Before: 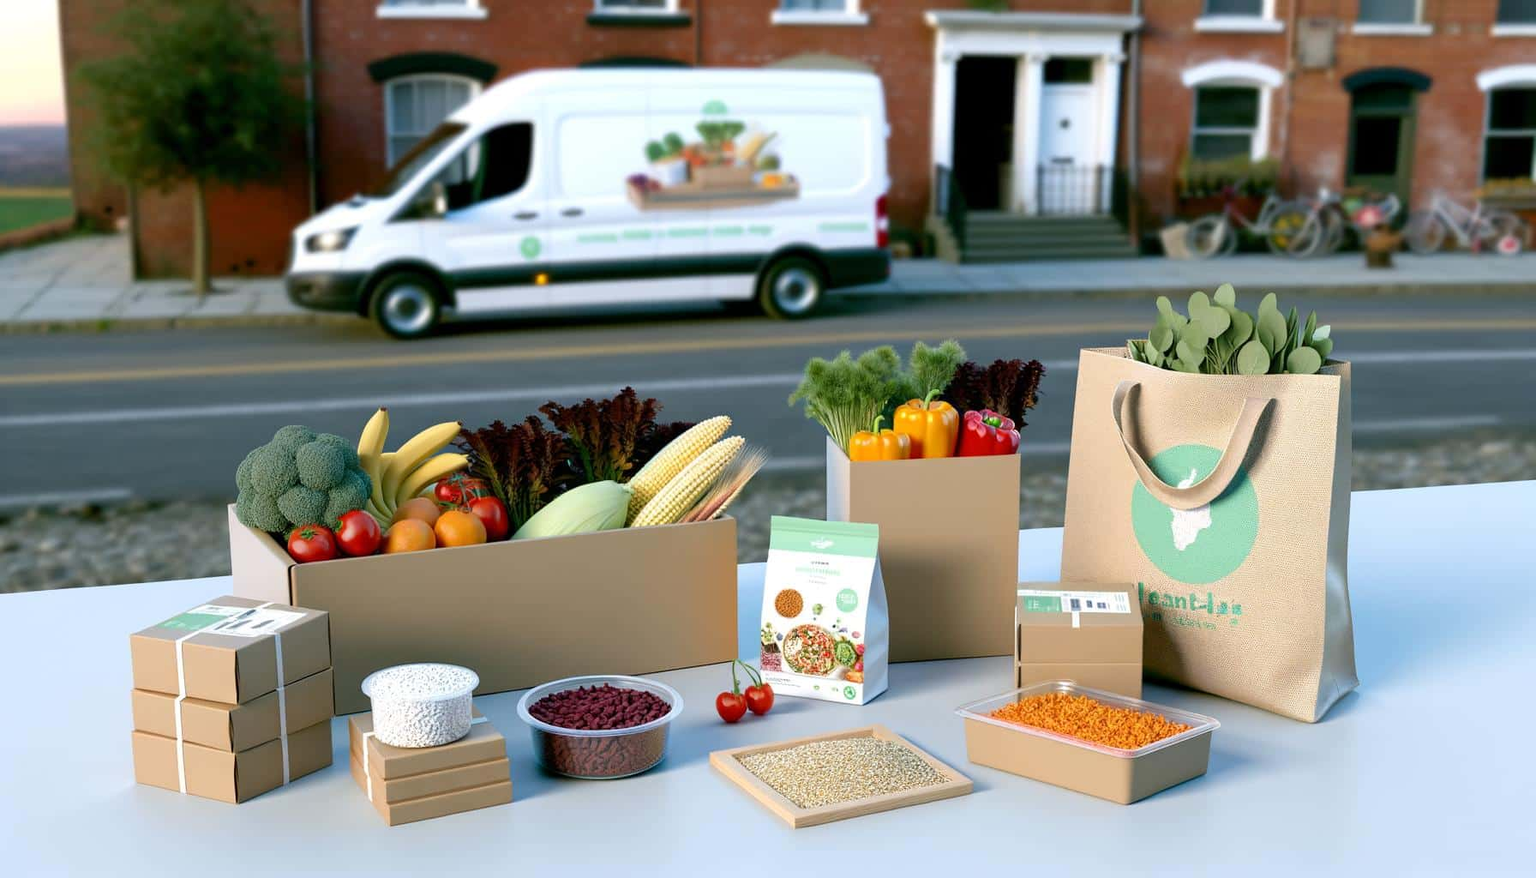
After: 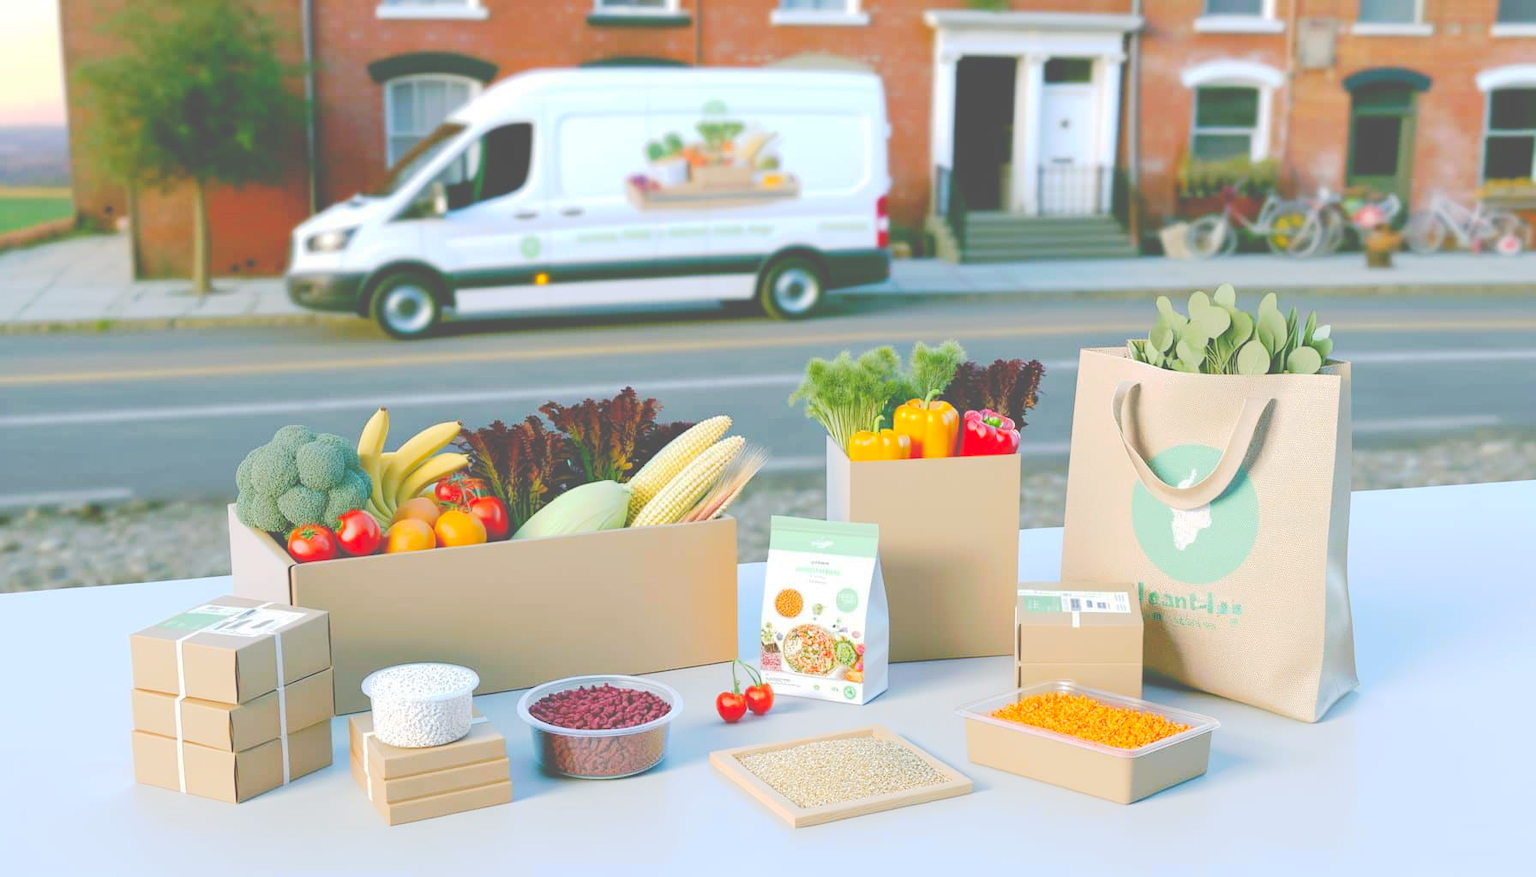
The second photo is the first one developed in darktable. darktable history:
tone curve: curves: ch0 [(0, 0) (0.003, 0.021) (0.011, 0.033) (0.025, 0.059) (0.044, 0.097) (0.069, 0.141) (0.1, 0.186) (0.136, 0.237) (0.177, 0.298) (0.224, 0.378) (0.277, 0.47) (0.335, 0.542) (0.399, 0.605) (0.468, 0.678) (0.543, 0.724) (0.623, 0.787) (0.709, 0.829) (0.801, 0.875) (0.898, 0.912) (1, 1)], preserve colors none
exposure: black level correction -0.031, compensate exposure bias true, compensate highlight preservation false
contrast brightness saturation: saturation 0.519
